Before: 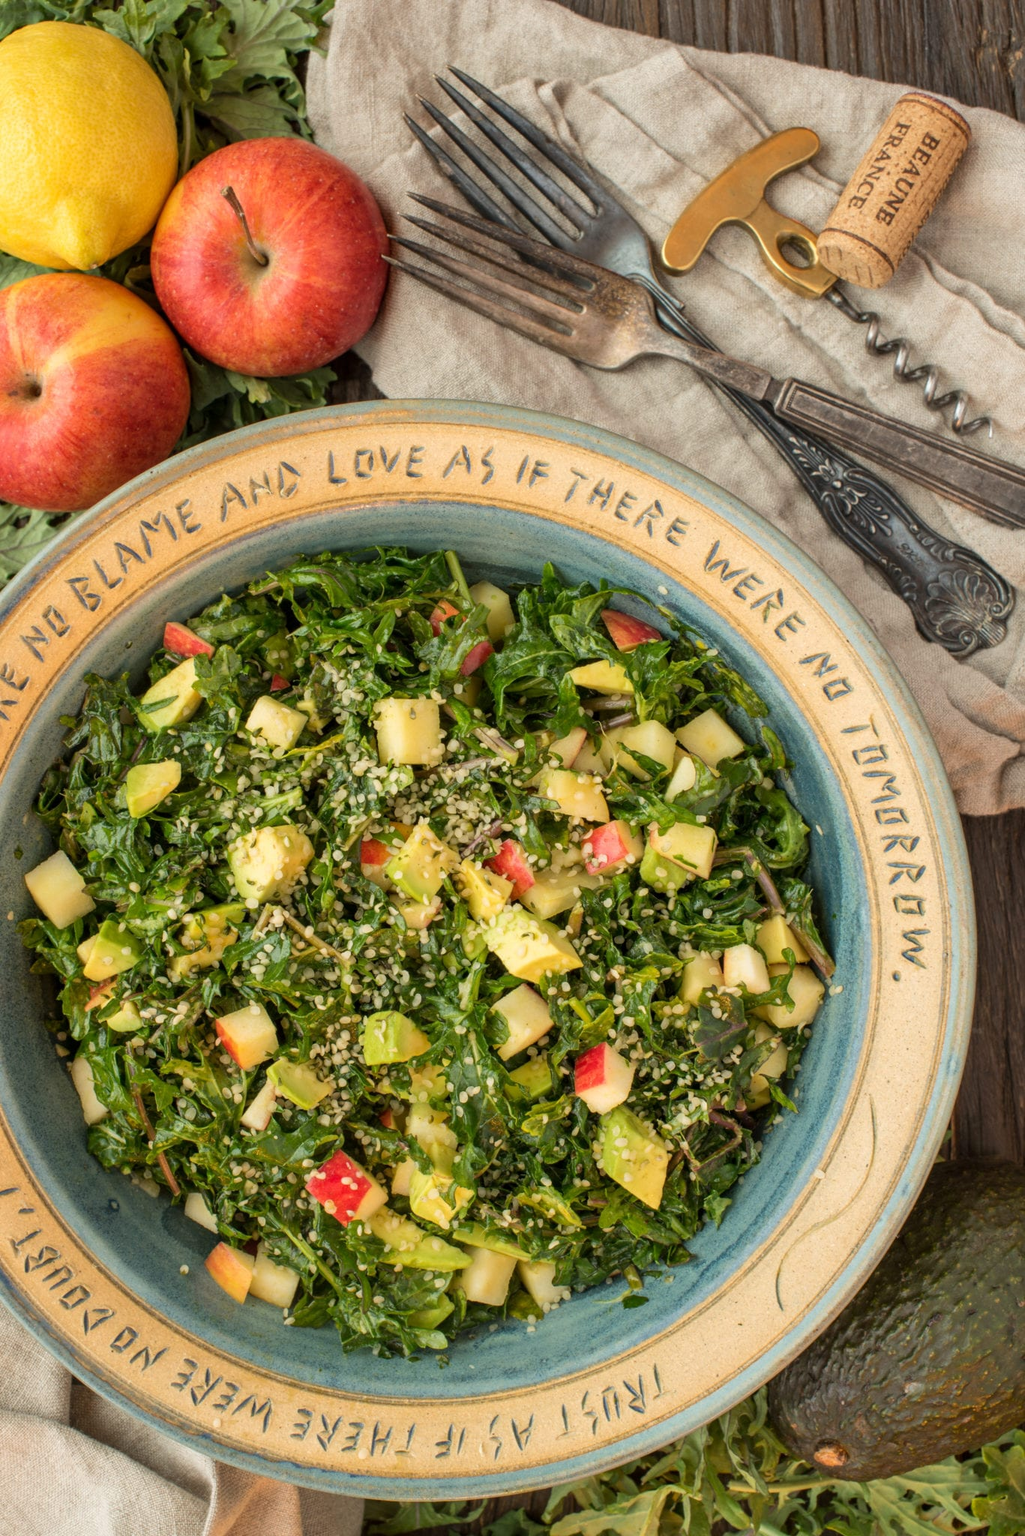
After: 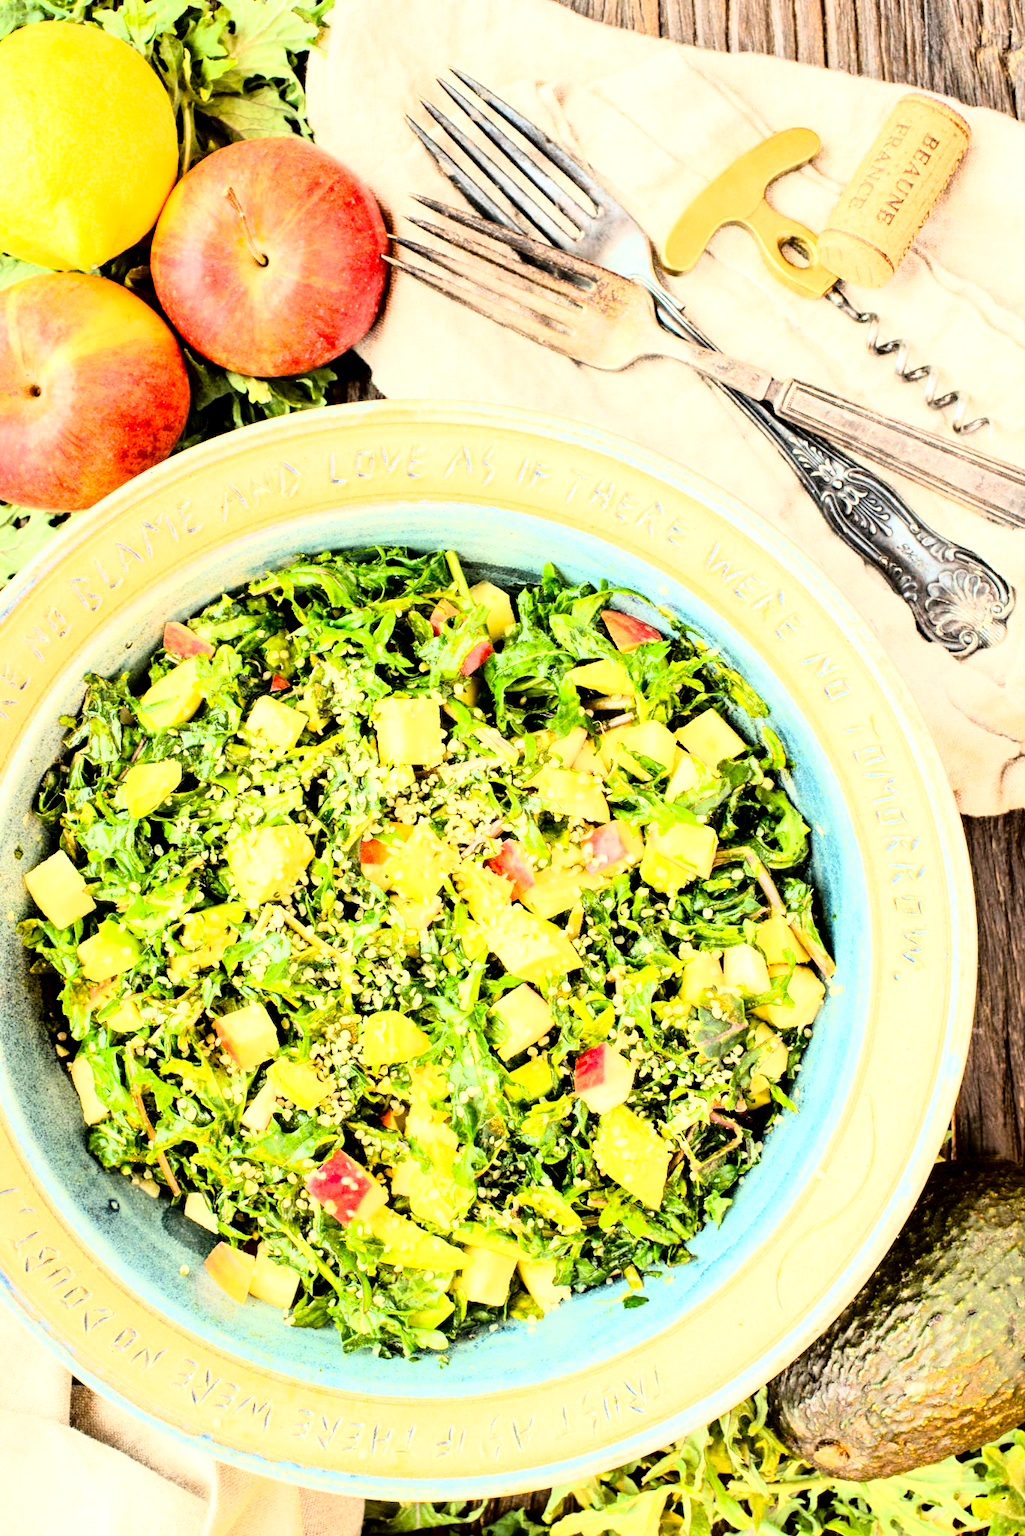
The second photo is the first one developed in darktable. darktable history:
rgb curve: curves: ch0 [(0, 0) (0.21, 0.15) (0.24, 0.21) (0.5, 0.75) (0.75, 0.96) (0.89, 0.99) (1, 1)]; ch1 [(0, 0.02) (0.21, 0.13) (0.25, 0.2) (0.5, 0.67) (0.75, 0.9) (0.89, 0.97) (1, 1)]; ch2 [(0, 0.02) (0.21, 0.13) (0.25, 0.2) (0.5, 0.67) (0.75, 0.9) (0.89, 0.97) (1, 1)], compensate middle gray true
exposure: black level correction 0.009, exposure 1.425 EV, compensate highlight preservation false
